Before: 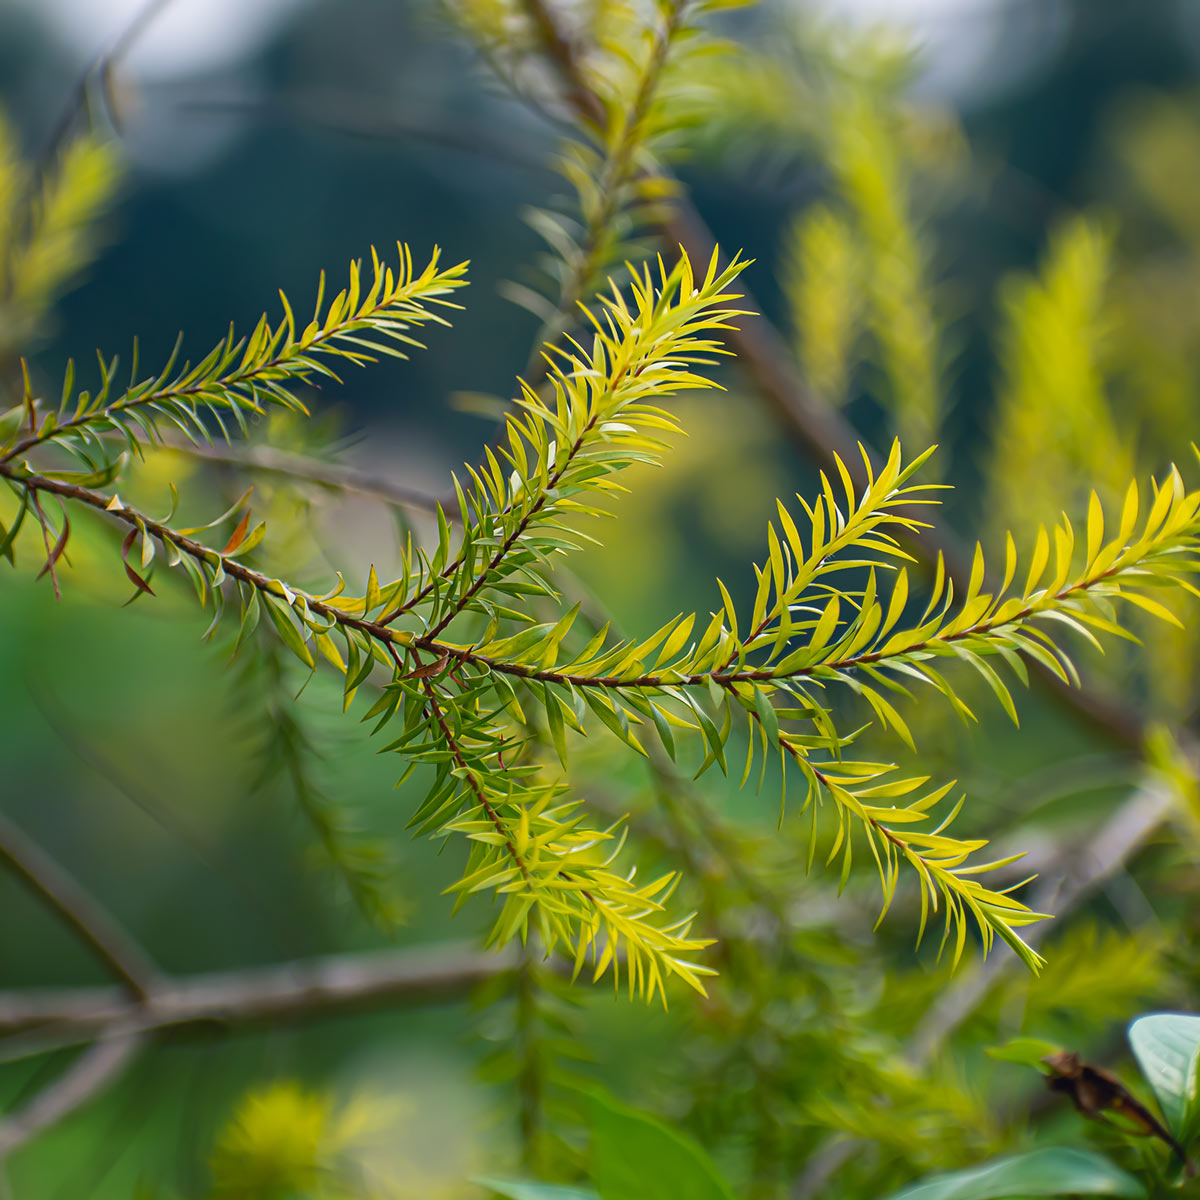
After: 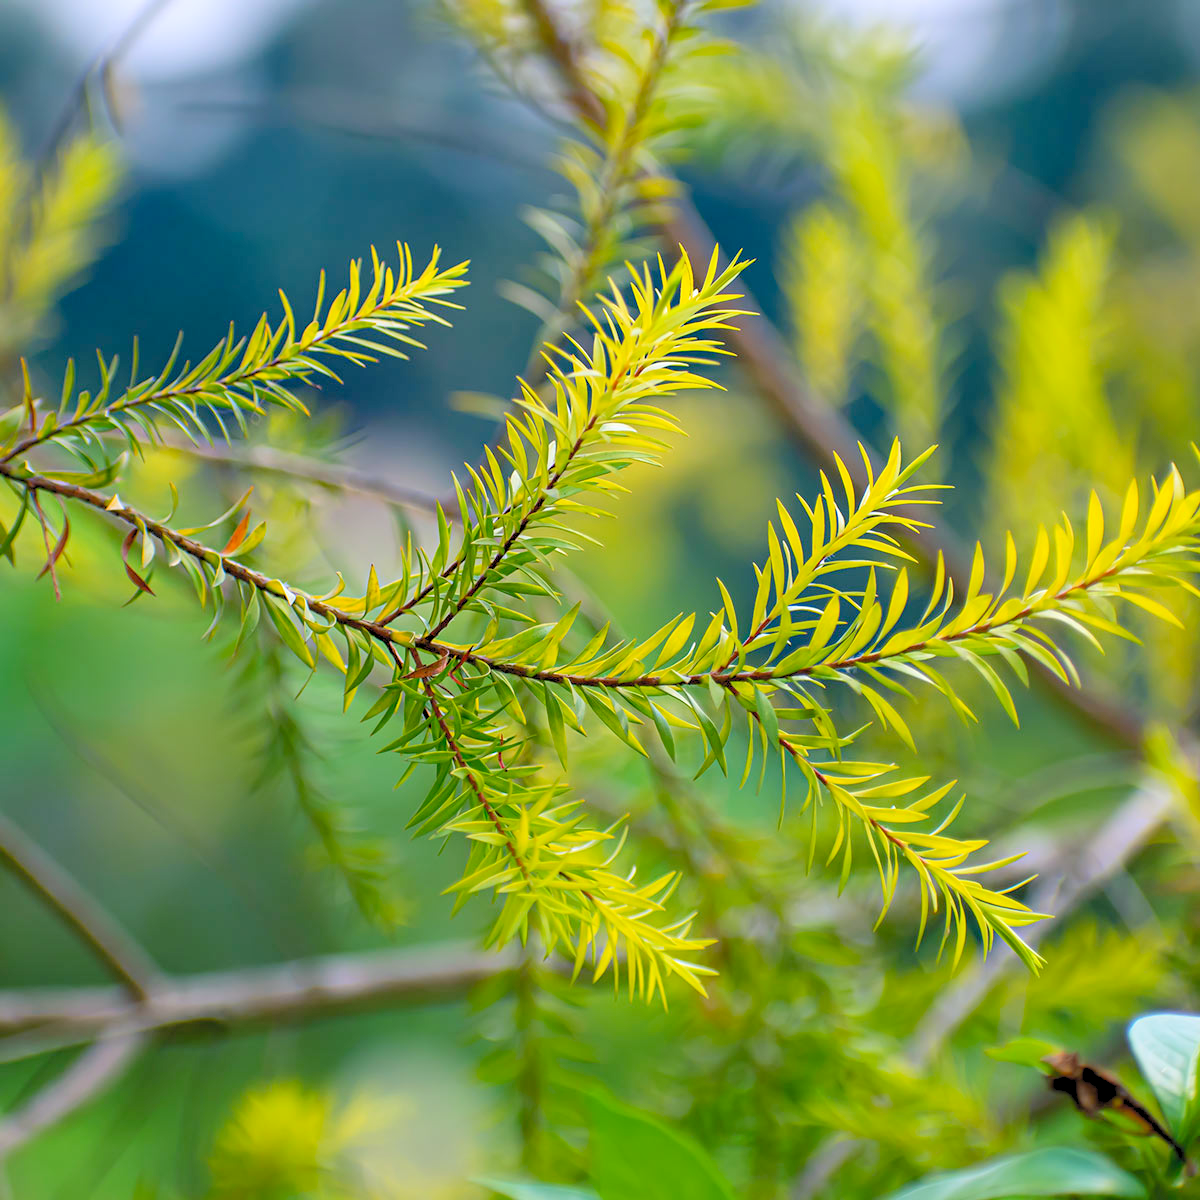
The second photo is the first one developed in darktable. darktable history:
white balance: red 0.984, blue 1.059
shadows and highlights: radius 133.83, soften with gaussian
levels: levels [0.072, 0.414, 0.976]
